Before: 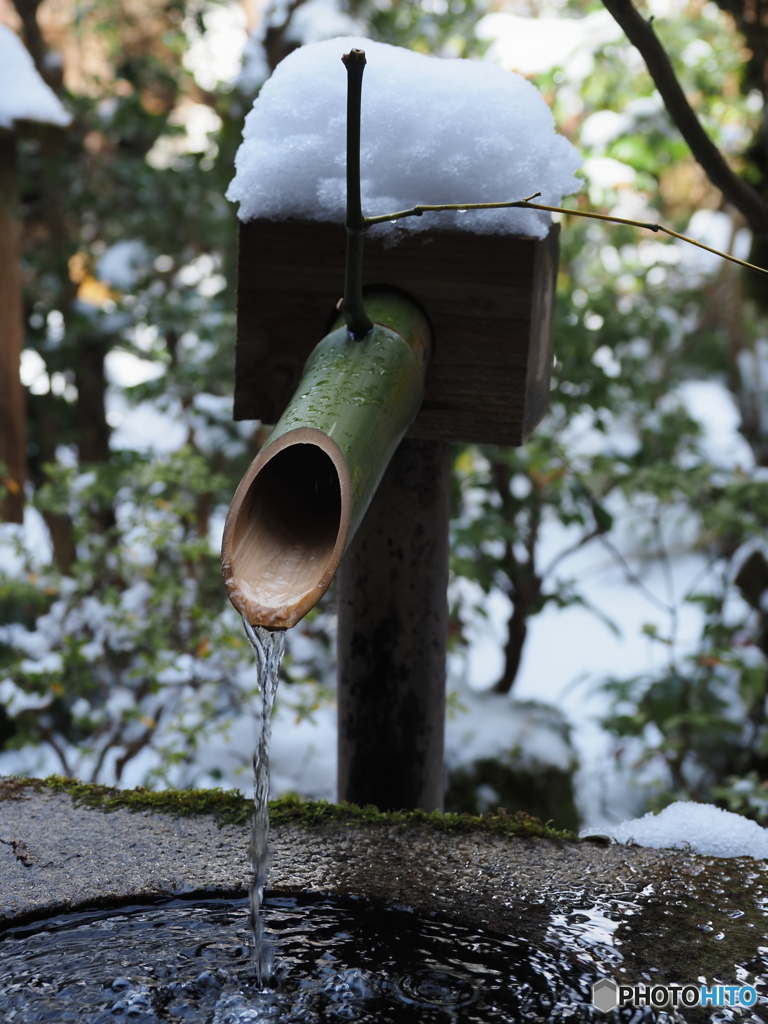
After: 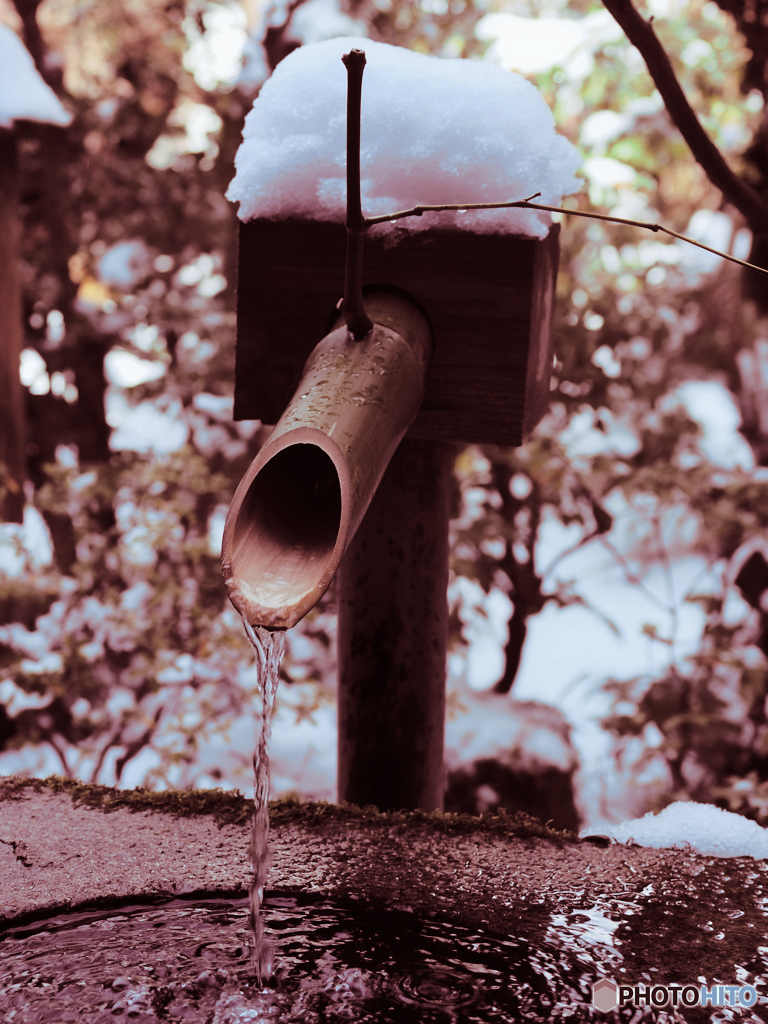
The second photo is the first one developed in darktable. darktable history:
tone curve: curves: ch0 [(0, 0) (0.003, 0.004) (0.011, 0.01) (0.025, 0.025) (0.044, 0.042) (0.069, 0.064) (0.1, 0.093) (0.136, 0.13) (0.177, 0.182) (0.224, 0.241) (0.277, 0.322) (0.335, 0.409) (0.399, 0.482) (0.468, 0.551) (0.543, 0.606) (0.623, 0.672) (0.709, 0.73) (0.801, 0.81) (0.898, 0.885) (1, 1)], preserve colors none
split-toning: highlights › saturation 0, balance -61.83
white balance: red 0.986, blue 1.01
